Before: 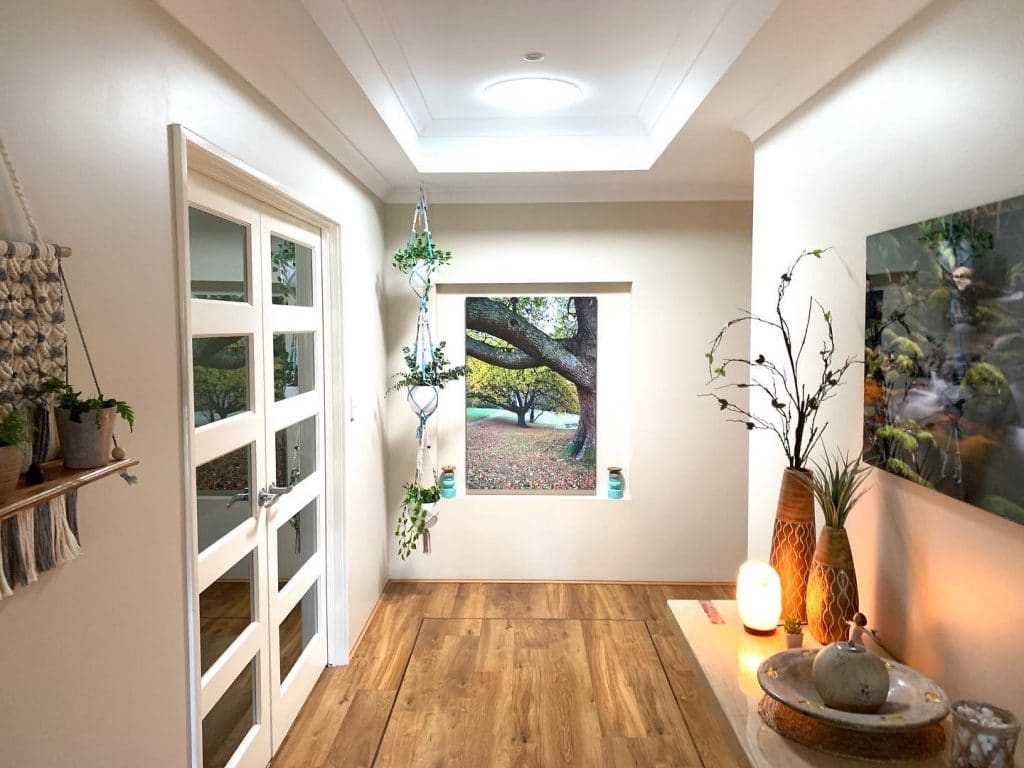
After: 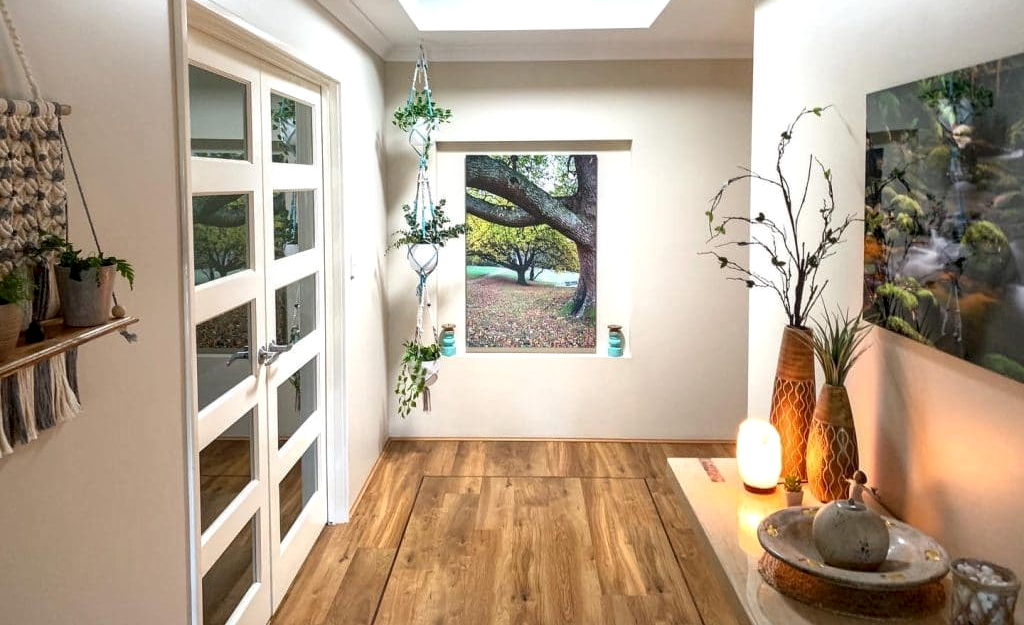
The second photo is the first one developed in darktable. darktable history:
crop and rotate: top 18.507%
local contrast: on, module defaults
